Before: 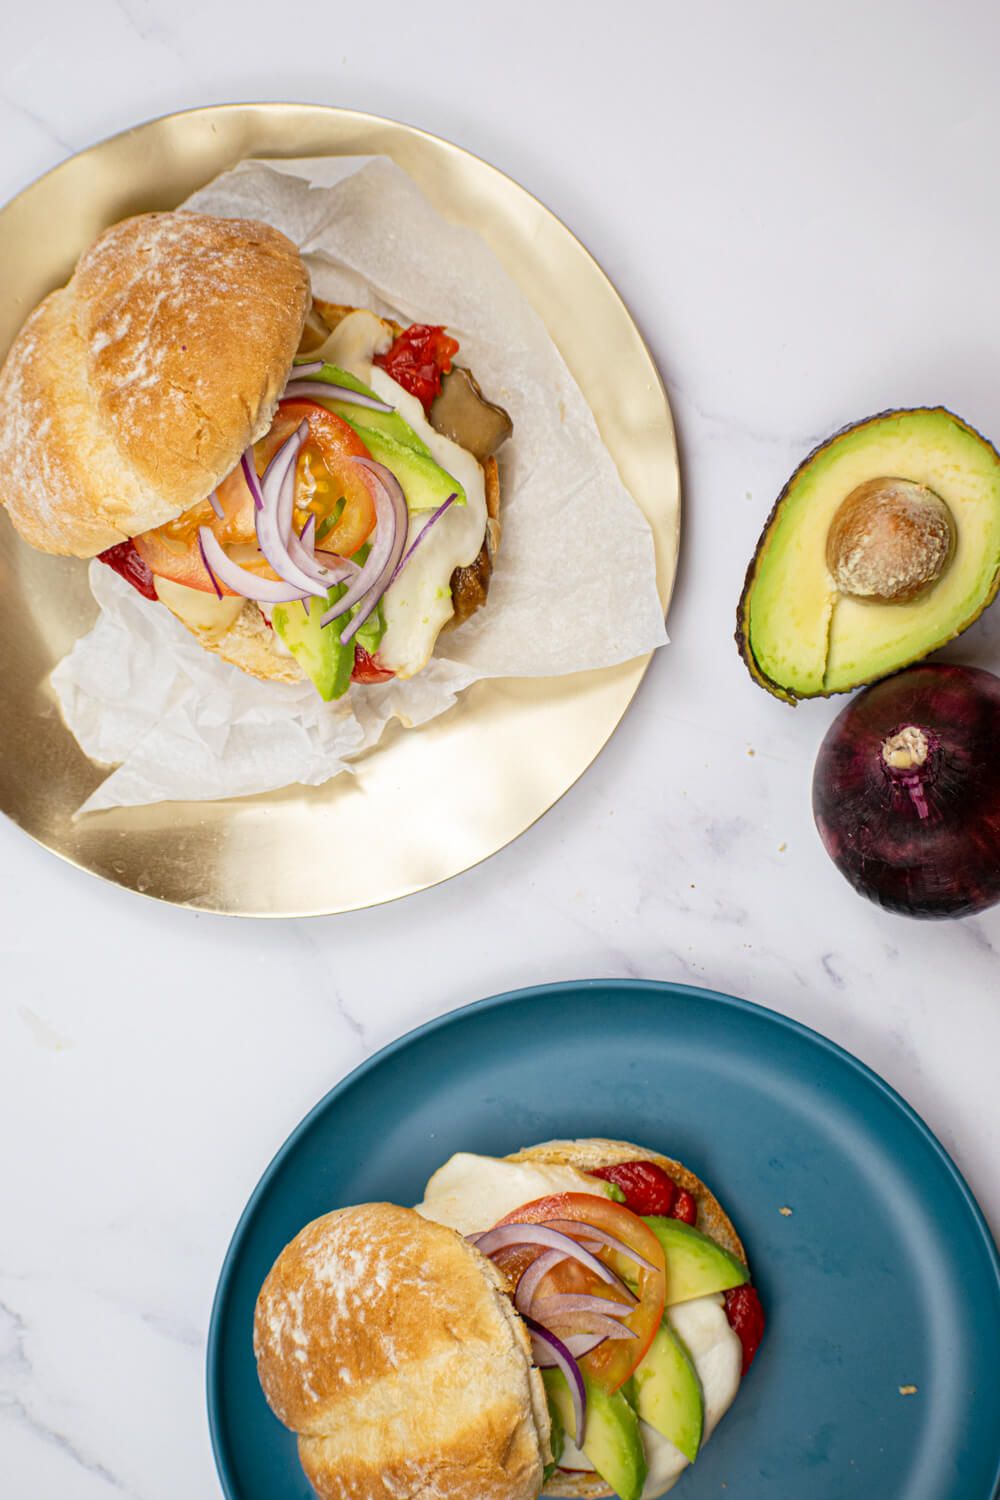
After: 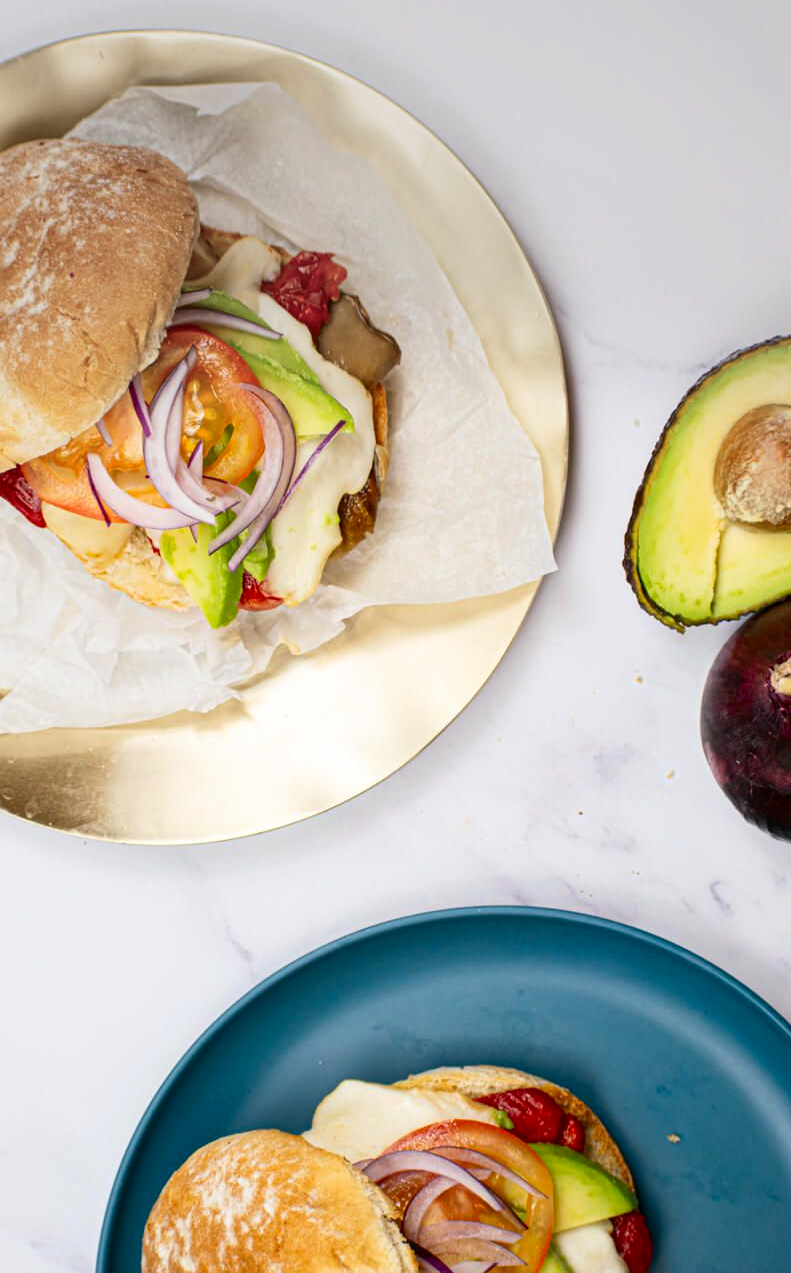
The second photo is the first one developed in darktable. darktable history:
contrast brightness saturation: contrast 0.146, brightness -0.008, saturation 0.105
vignetting: fall-off start 99.77%, brightness -0.191, saturation -0.299, center (-0.026, 0.403), width/height ratio 1.319, dithering 8-bit output
crop: left 11.243%, top 4.871%, right 9.565%, bottom 10.242%
